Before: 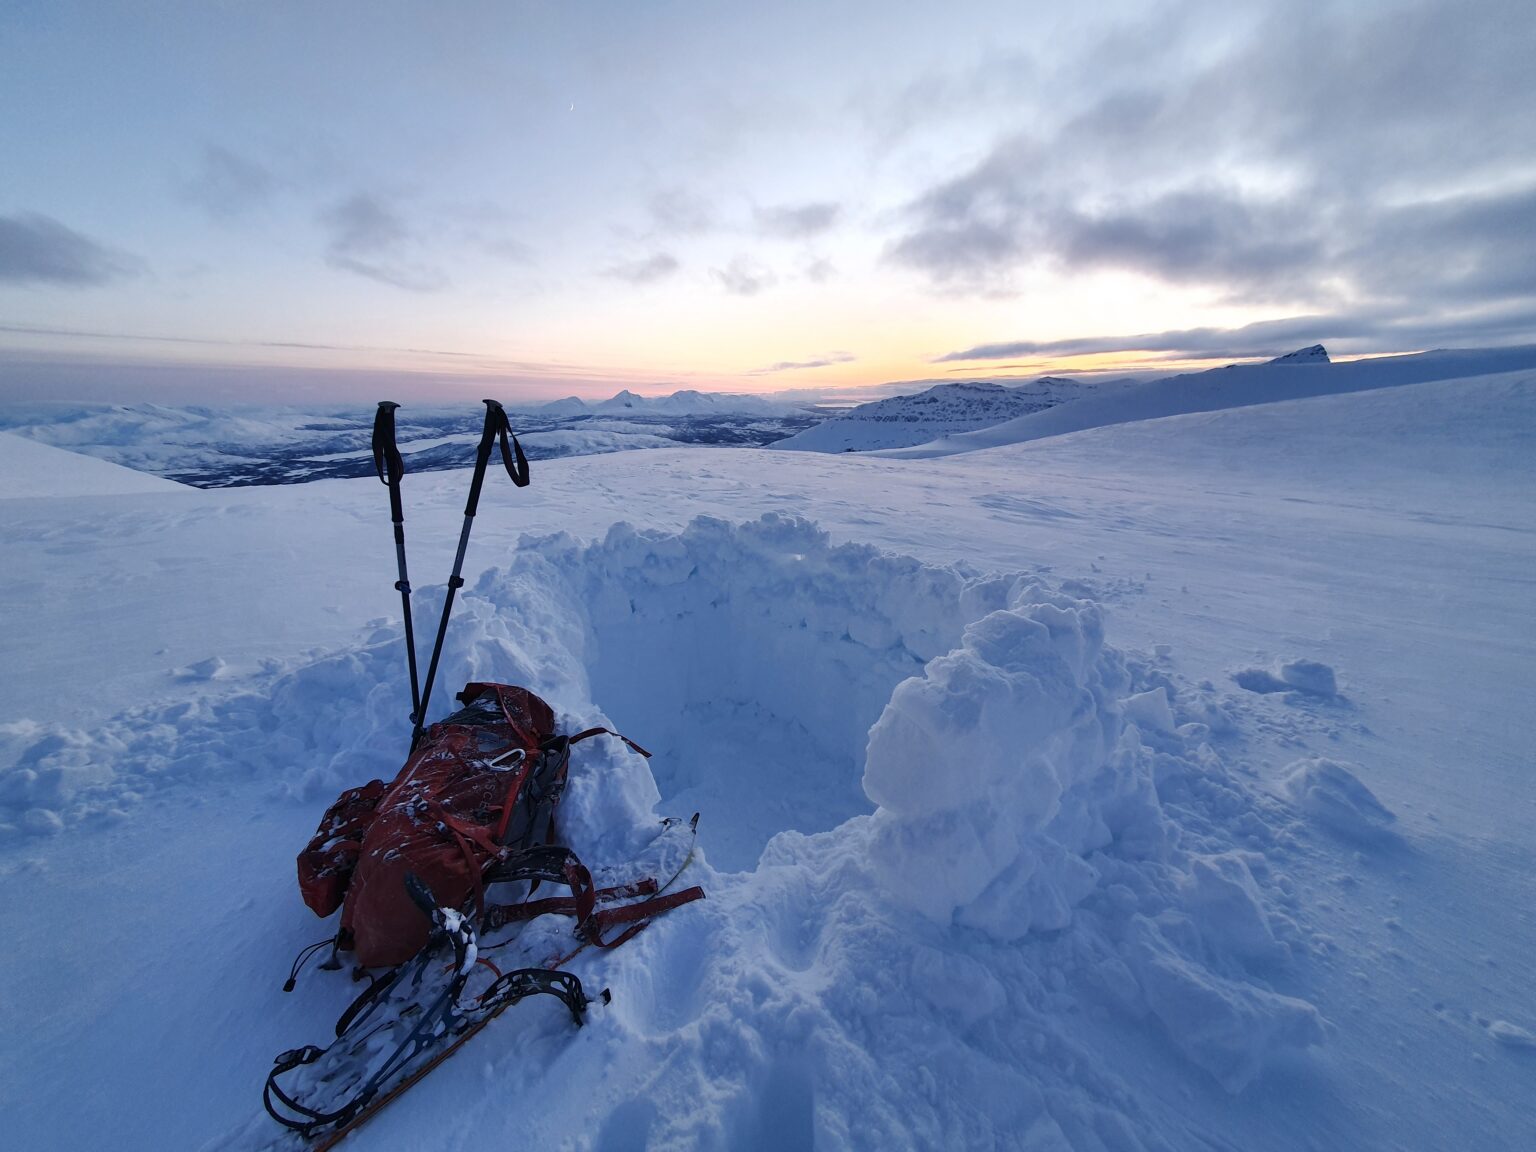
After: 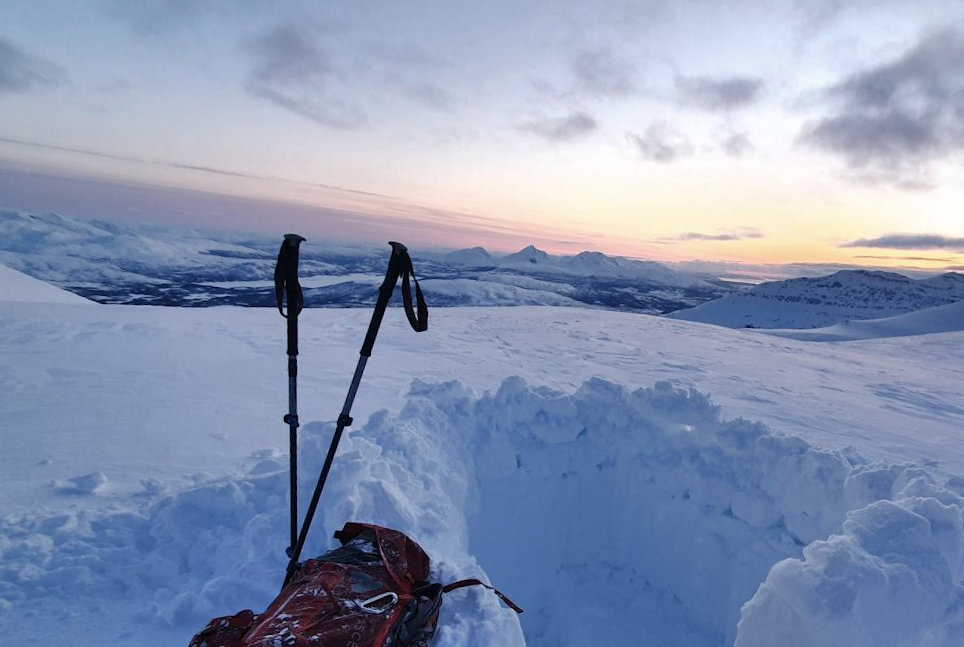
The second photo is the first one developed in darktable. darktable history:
crop and rotate: angle -5.42°, left 2.127%, top 6.843%, right 27.475%, bottom 30.142%
shadows and highlights: low approximation 0.01, soften with gaussian
